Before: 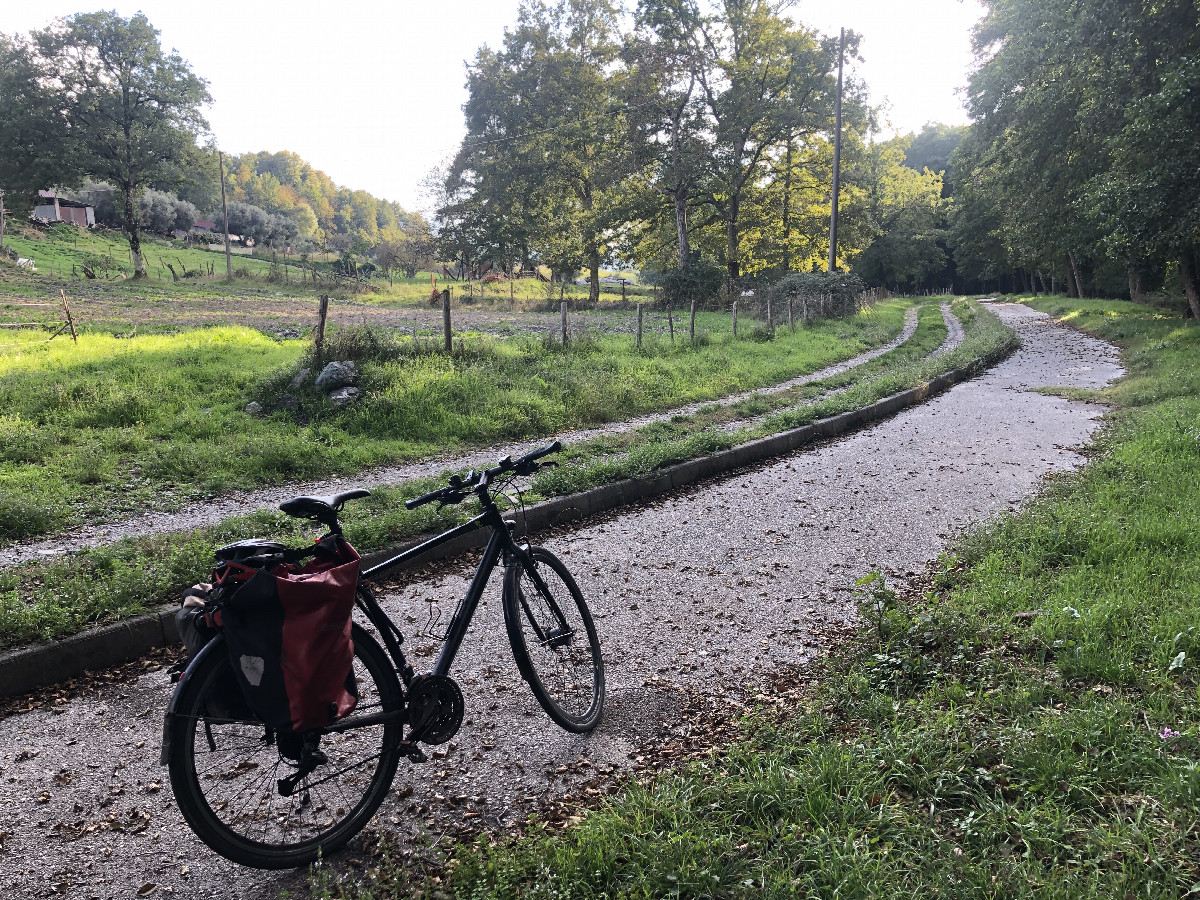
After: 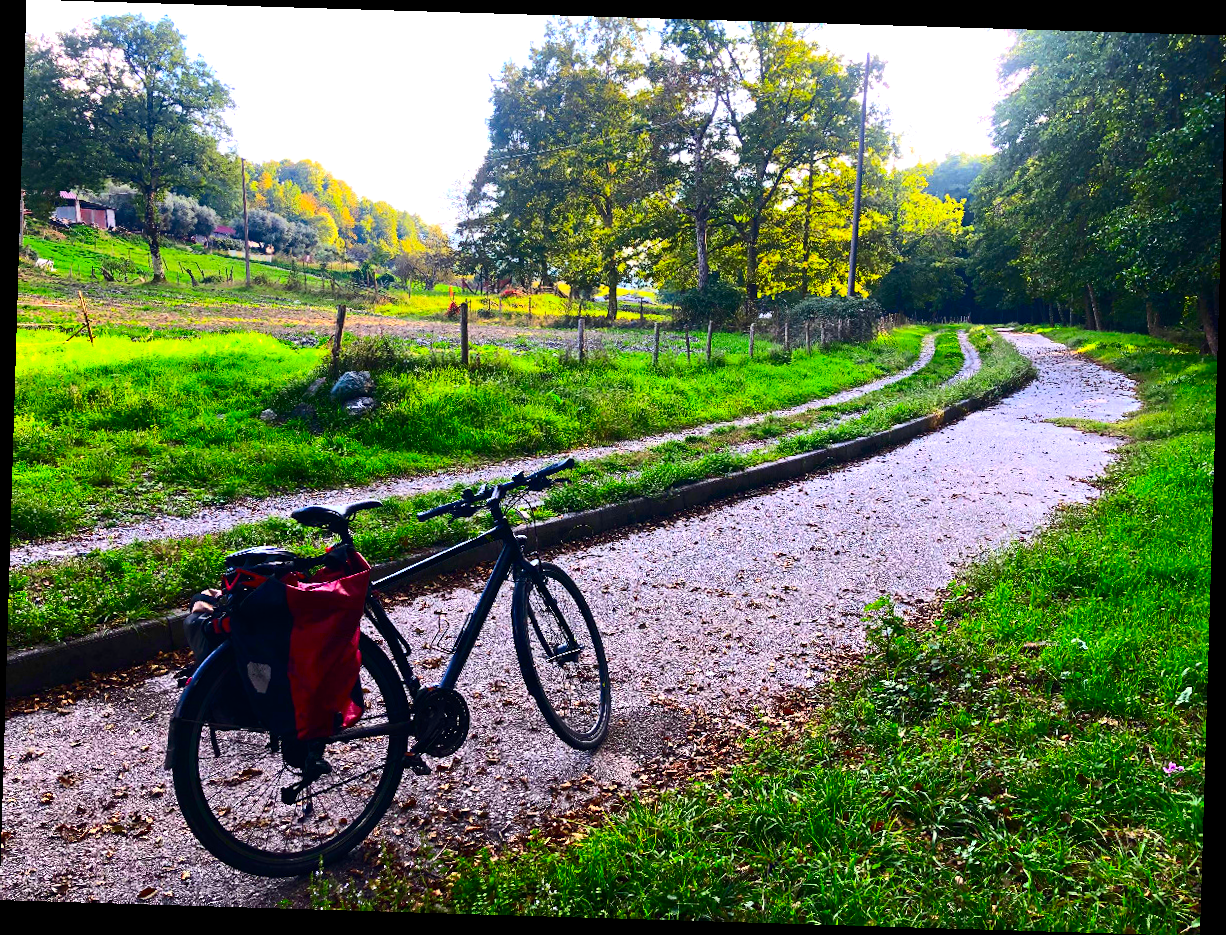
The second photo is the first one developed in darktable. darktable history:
color correction: saturation 3
contrast brightness saturation: contrast 0.28
rotate and perspective: rotation 1.72°, automatic cropping off
levels: levels [0, 0.476, 0.951]
